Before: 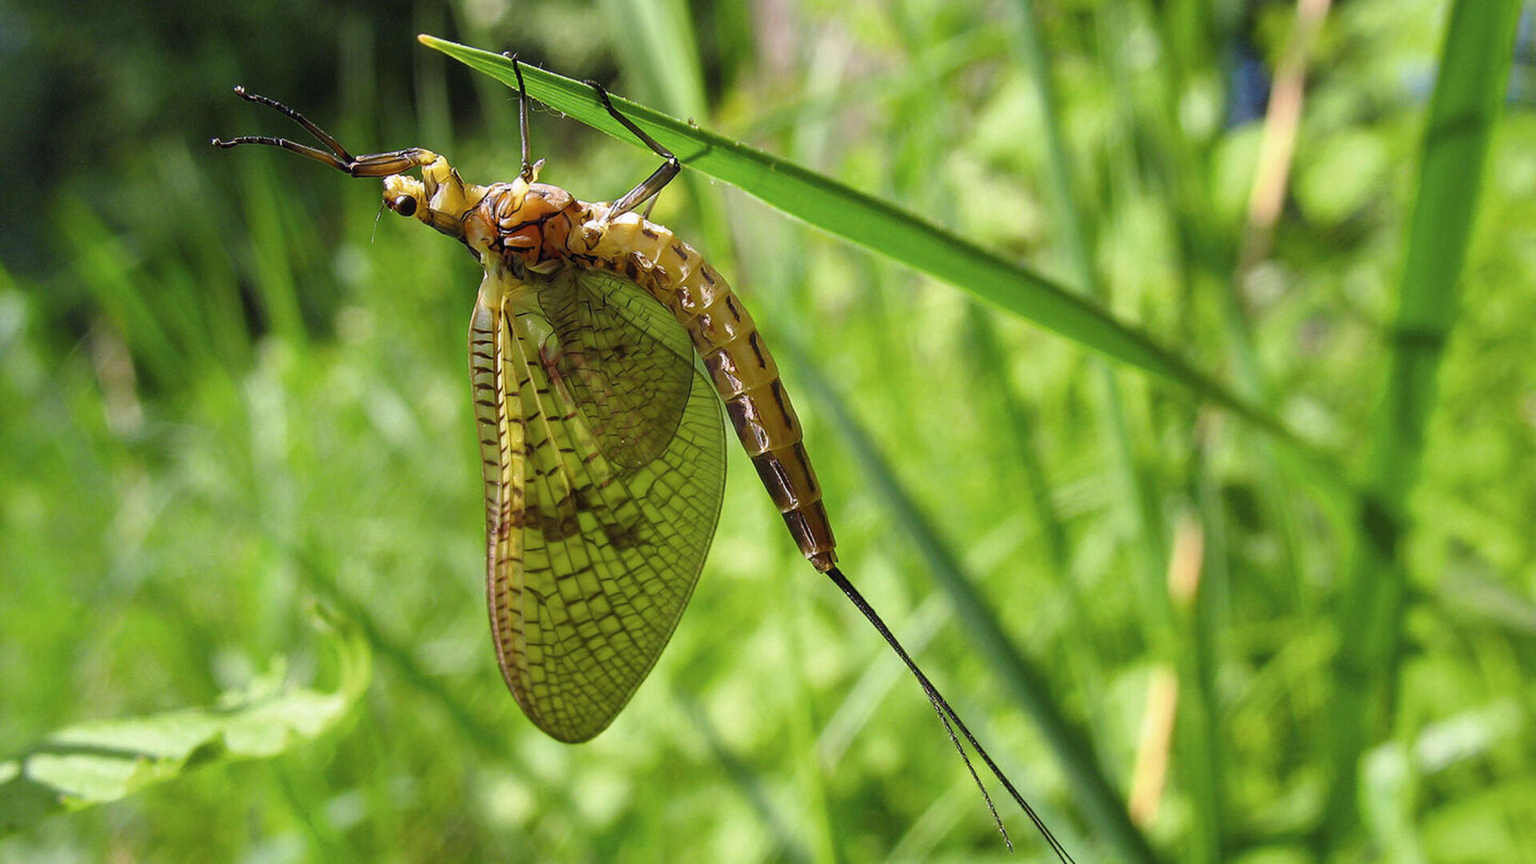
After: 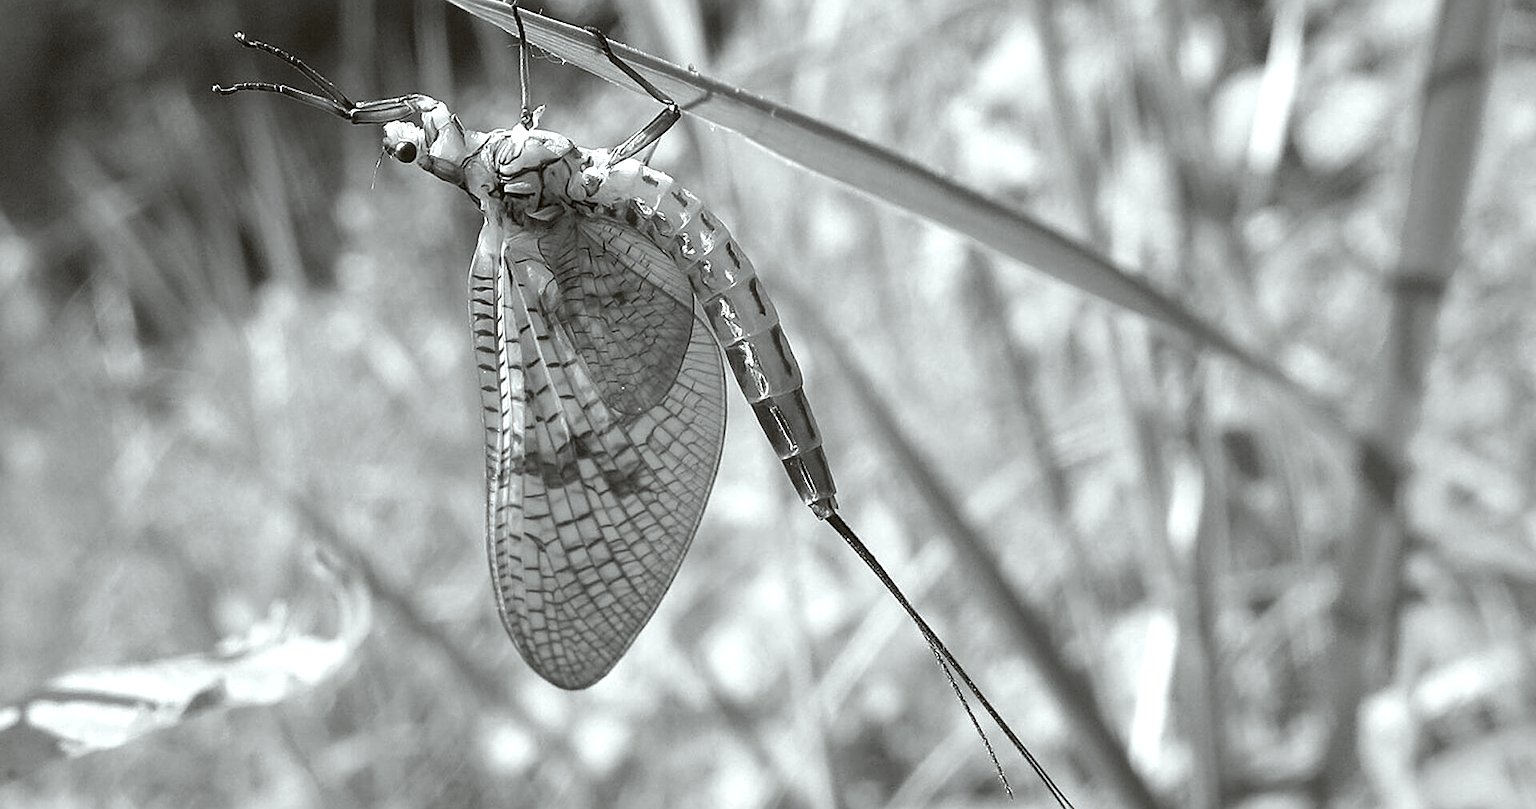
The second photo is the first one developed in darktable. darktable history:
crop and rotate: top 6.25%
exposure: black level correction 0, exposure 0.6 EV, compensate exposure bias true, compensate highlight preservation false
color balance: lift [1.004, 1.002, 1.002, 0.998], gamma [1, 1.007, 1.002, 0.993], gain [1, 0.977, 1.013, 1.023], contrast -3.64%
sharpen: on, module defaults
color calibration: output gray [0.714, 0.278, 0, 0], illuminant same as pipeline (D50), adaptation none (bypass)
